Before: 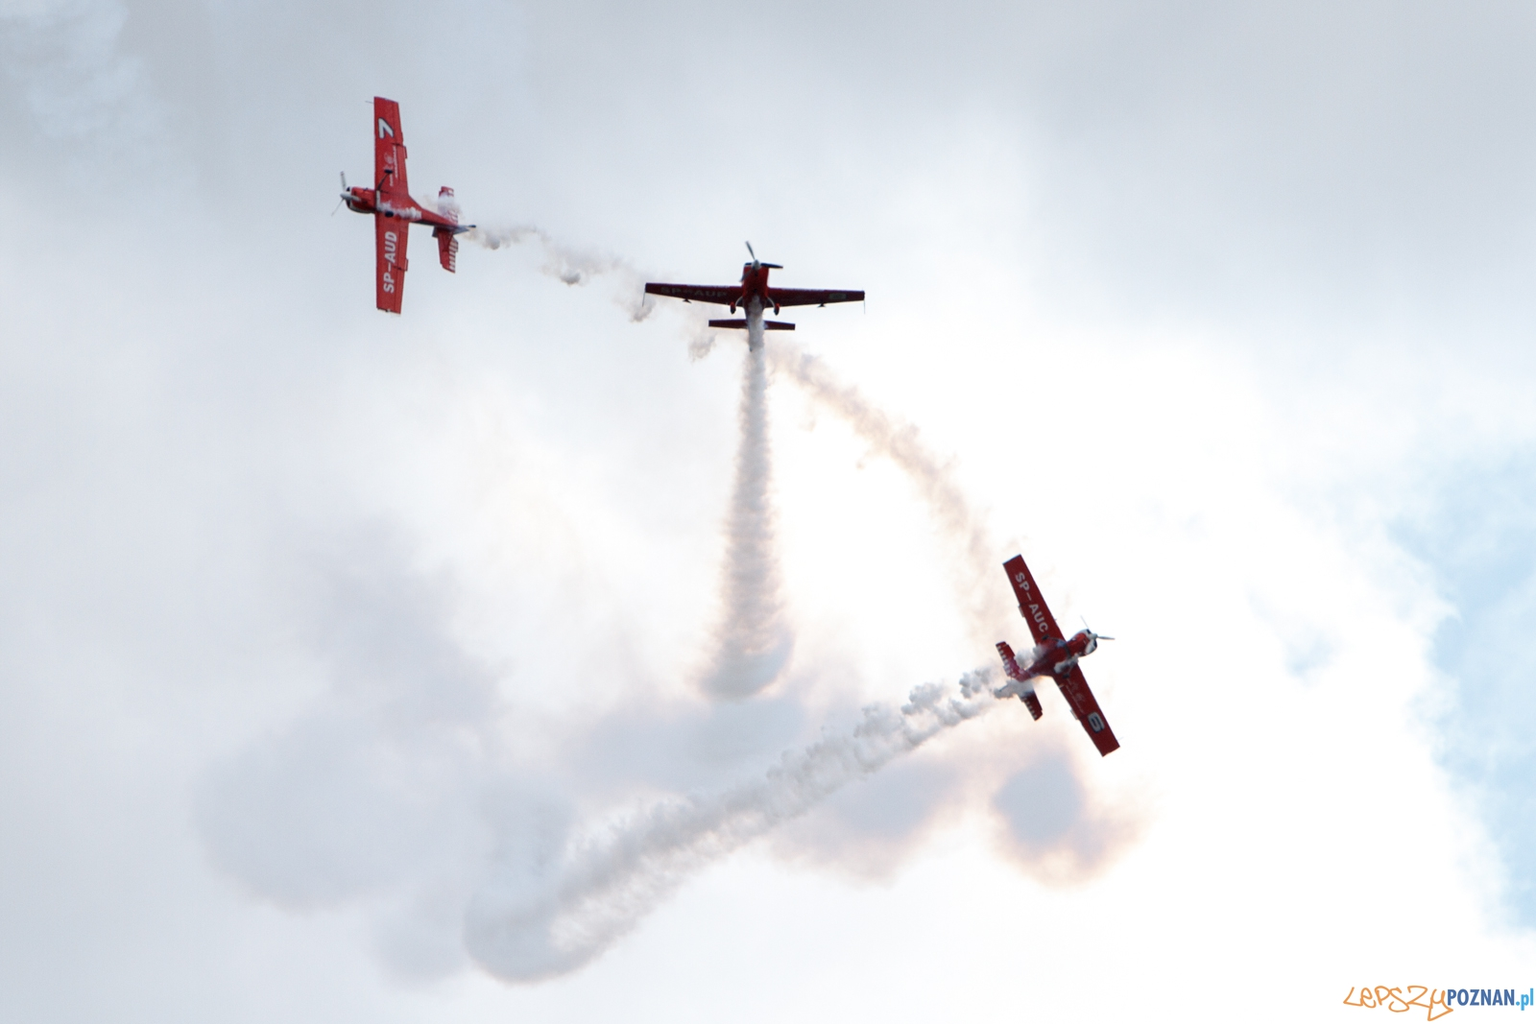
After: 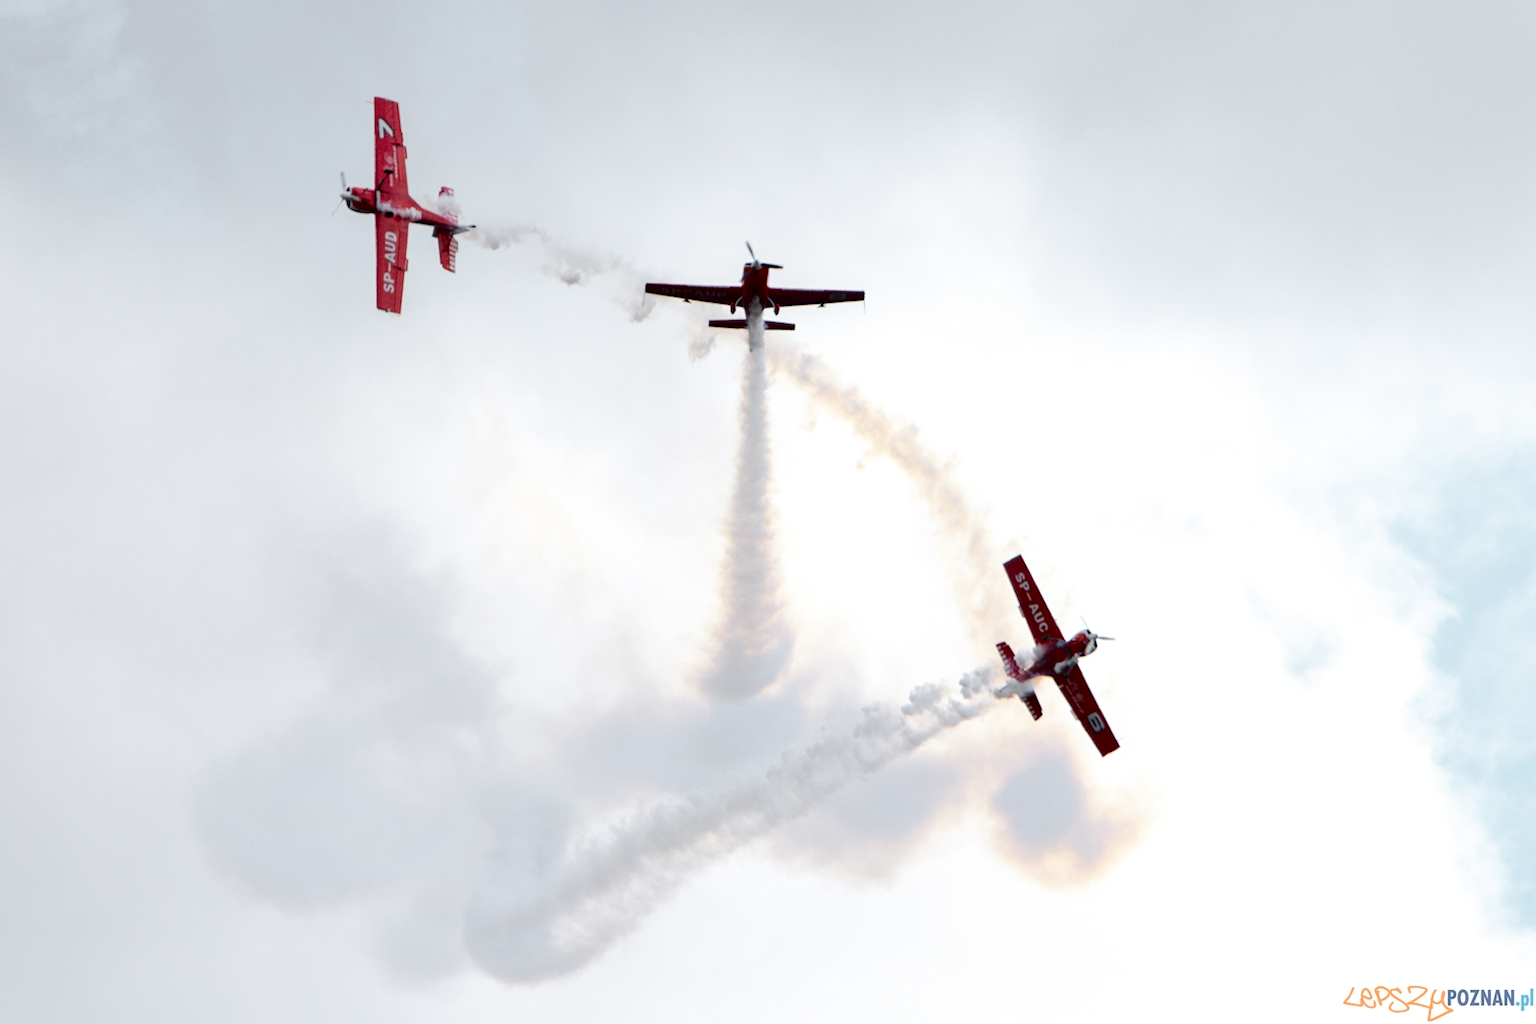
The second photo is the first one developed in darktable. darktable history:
tone curve: curves: ch0 [(0.003, 0) (0.066, 0.017) (0.163, 0.09) (0.264, 0.238) (0.395, 0.421) (0.517, 0.56) (0.688, 0.743) (0.791, 0.814) (1, 1)]; ch1 [(0, 0) (0.164, 0.115) (0.337, 0.332) (0.39, 0.398) (0.464, 0.461) (0.501, 0.5) (0.507, 0.503) (0.534, 0.537) (0.577, 0.59) (0.652, 0.681) (0.733, 0.749) (0.811, 0.796) (1, 1)]; ch2 [(0, 0) (0.337, 0.382) (0.464, 0.476) (0.501, 0.502) (0.527, 0.54) (0.551, 0.565) (0.6, 0.59) (0.687, 0.675) (1, 1)], color space Lab, independent channels, preserve colors none
